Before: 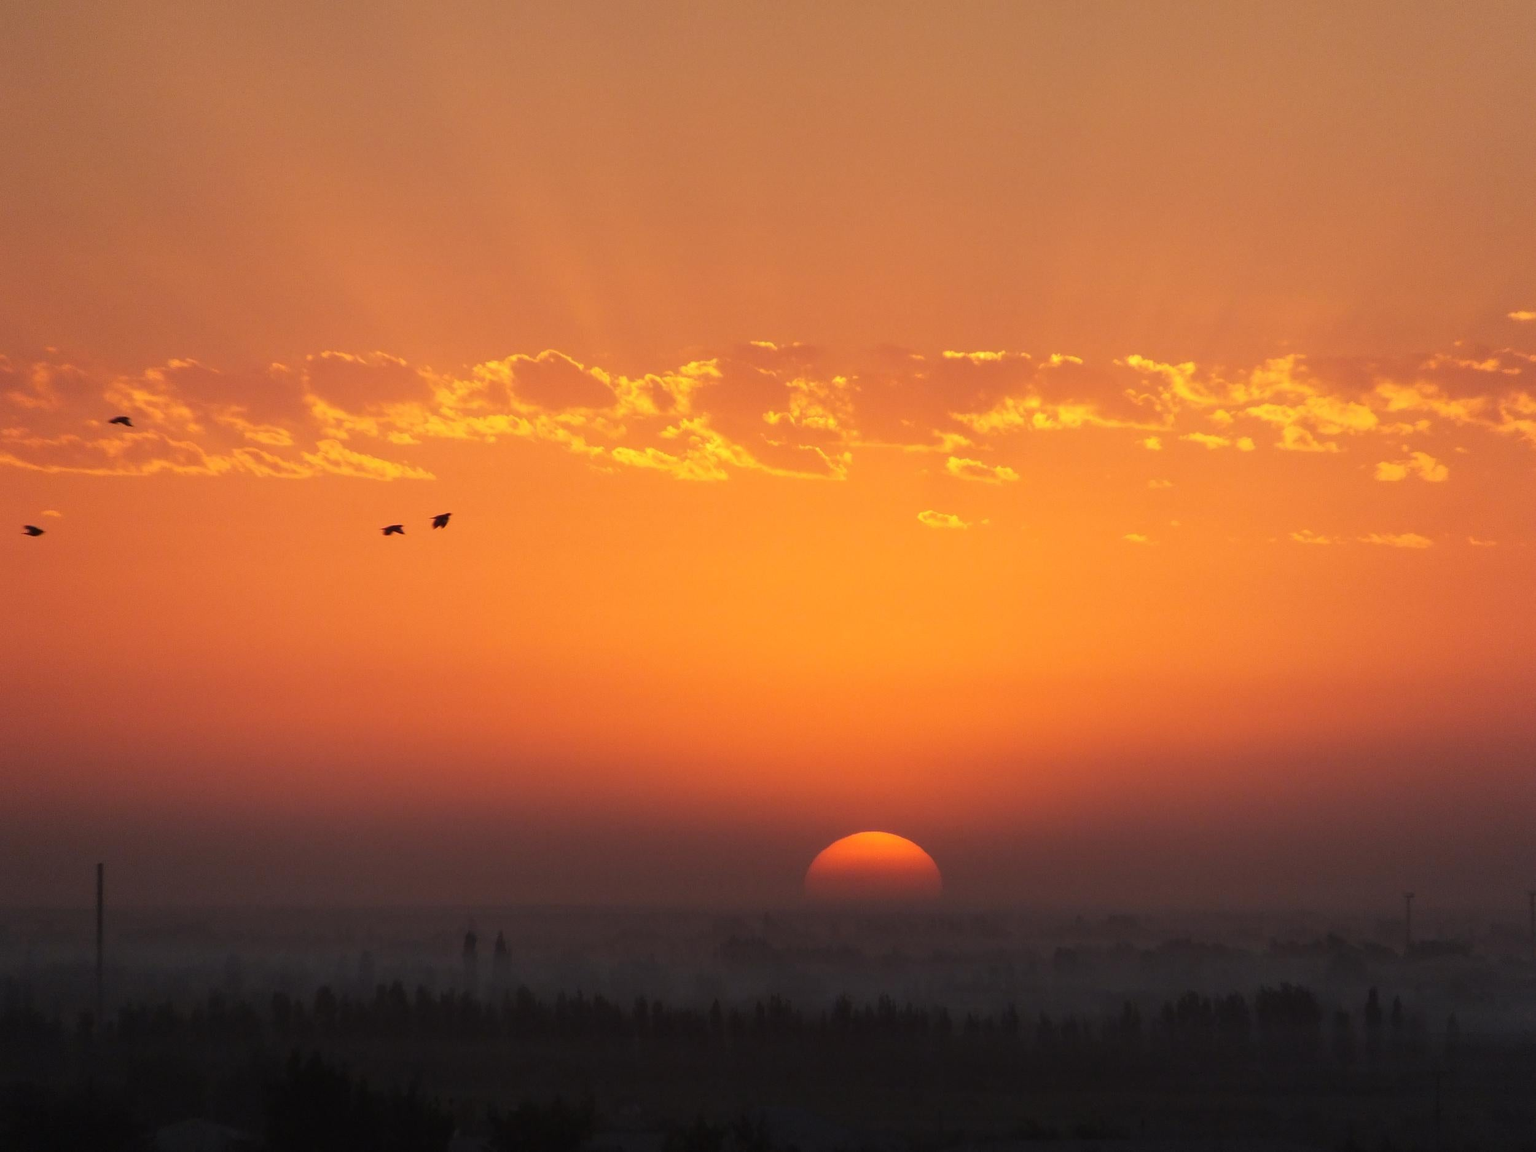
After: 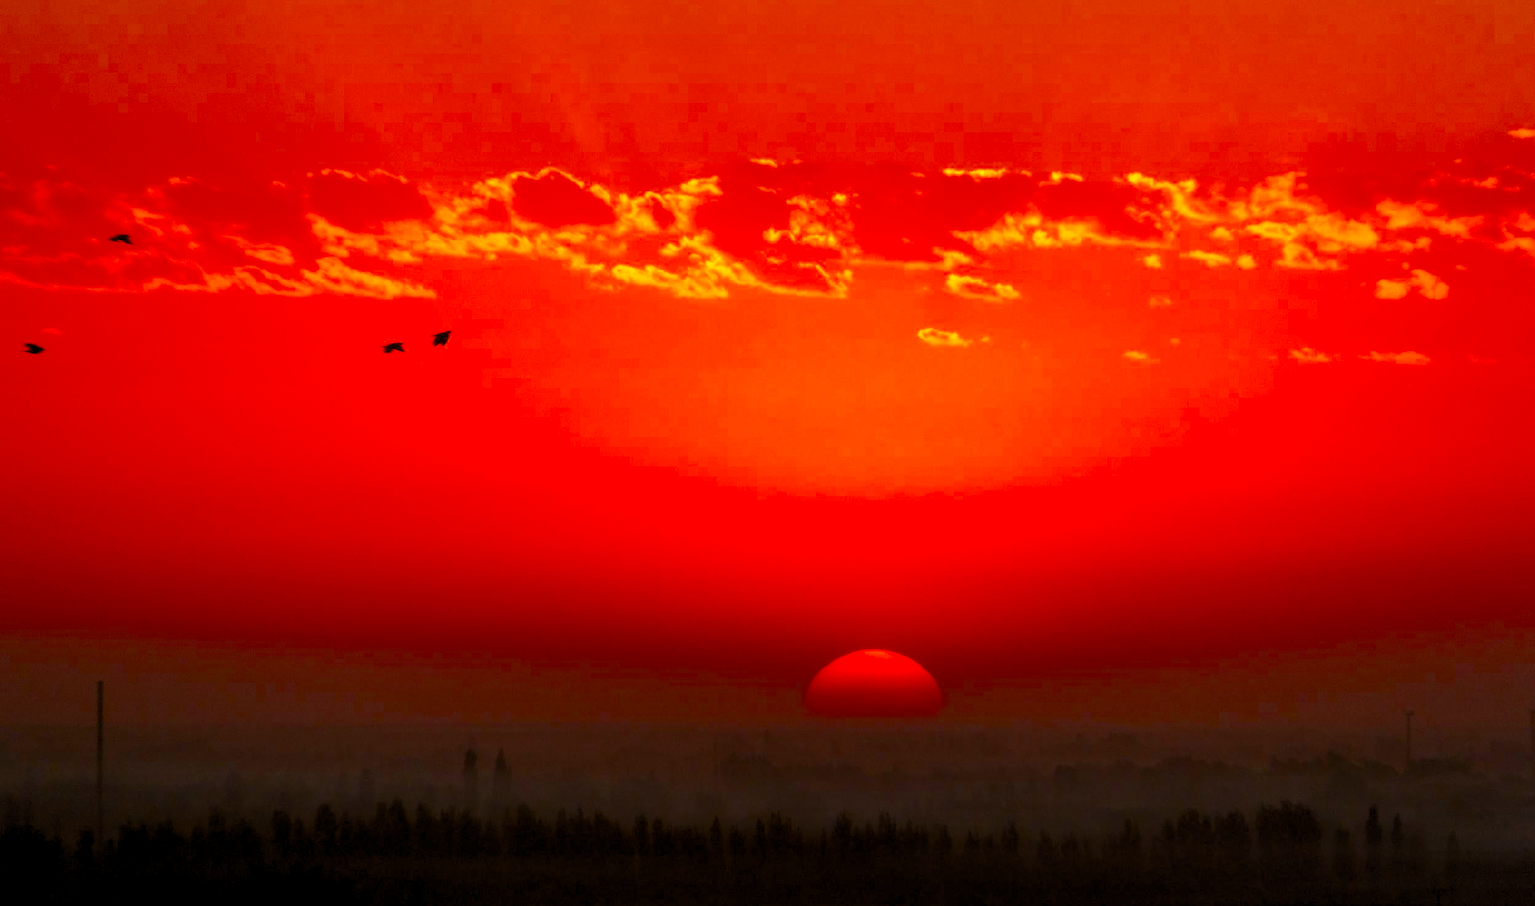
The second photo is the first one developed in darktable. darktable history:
color balance rgb: power › chroma 2.506%, power › hue 69.25°, linear chroma grading › global chroma 25.171%, perceptual saturation grading › global saturation 20%, perceptual saturation grading › highlights -25.02%, perceptual saturation grading › shadows 24.068%, global vibrance 15.193%
crop and rotate: top 15.841%, bottom 5.469%
color zones: curves: ch0 [(0, 0.363) (0.128, 0.373) (0.25, 0.5) (0.402, 0.407) (0.521, 0.525) (0.63, 0.559) (0.729, 0.662) (0.867, 0.471)]; ch1 [(0, 0.515) (0.136, 0.618) (0.25, 0.5) (0.378, 0) (0.516, 0) (0.622, 0.593) (0.737, 0.819) (0.87, 0.593)]; ch2 [(0, 0.529) (0.128, 0.471) (0.282, 0.451) (0.386, 0.662) (0.516, 0.525) (0.633, 0.554) (0.75, 0.62) (0.875, 0.441)]
levels: levels [0.062, 0.494, 0.925]
